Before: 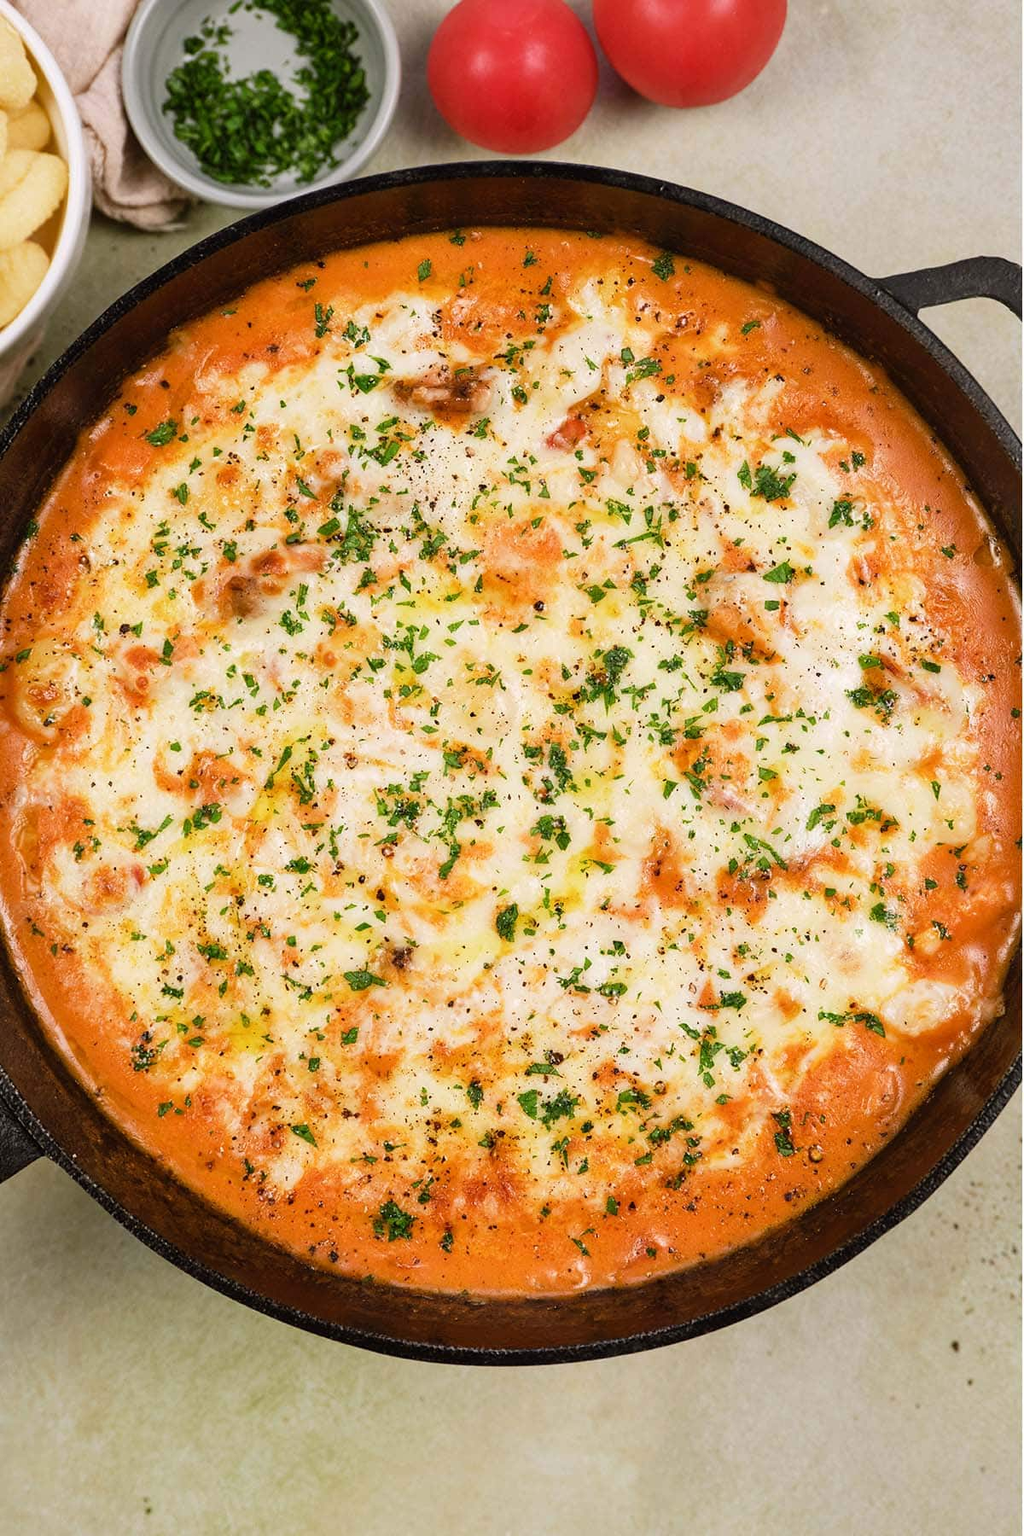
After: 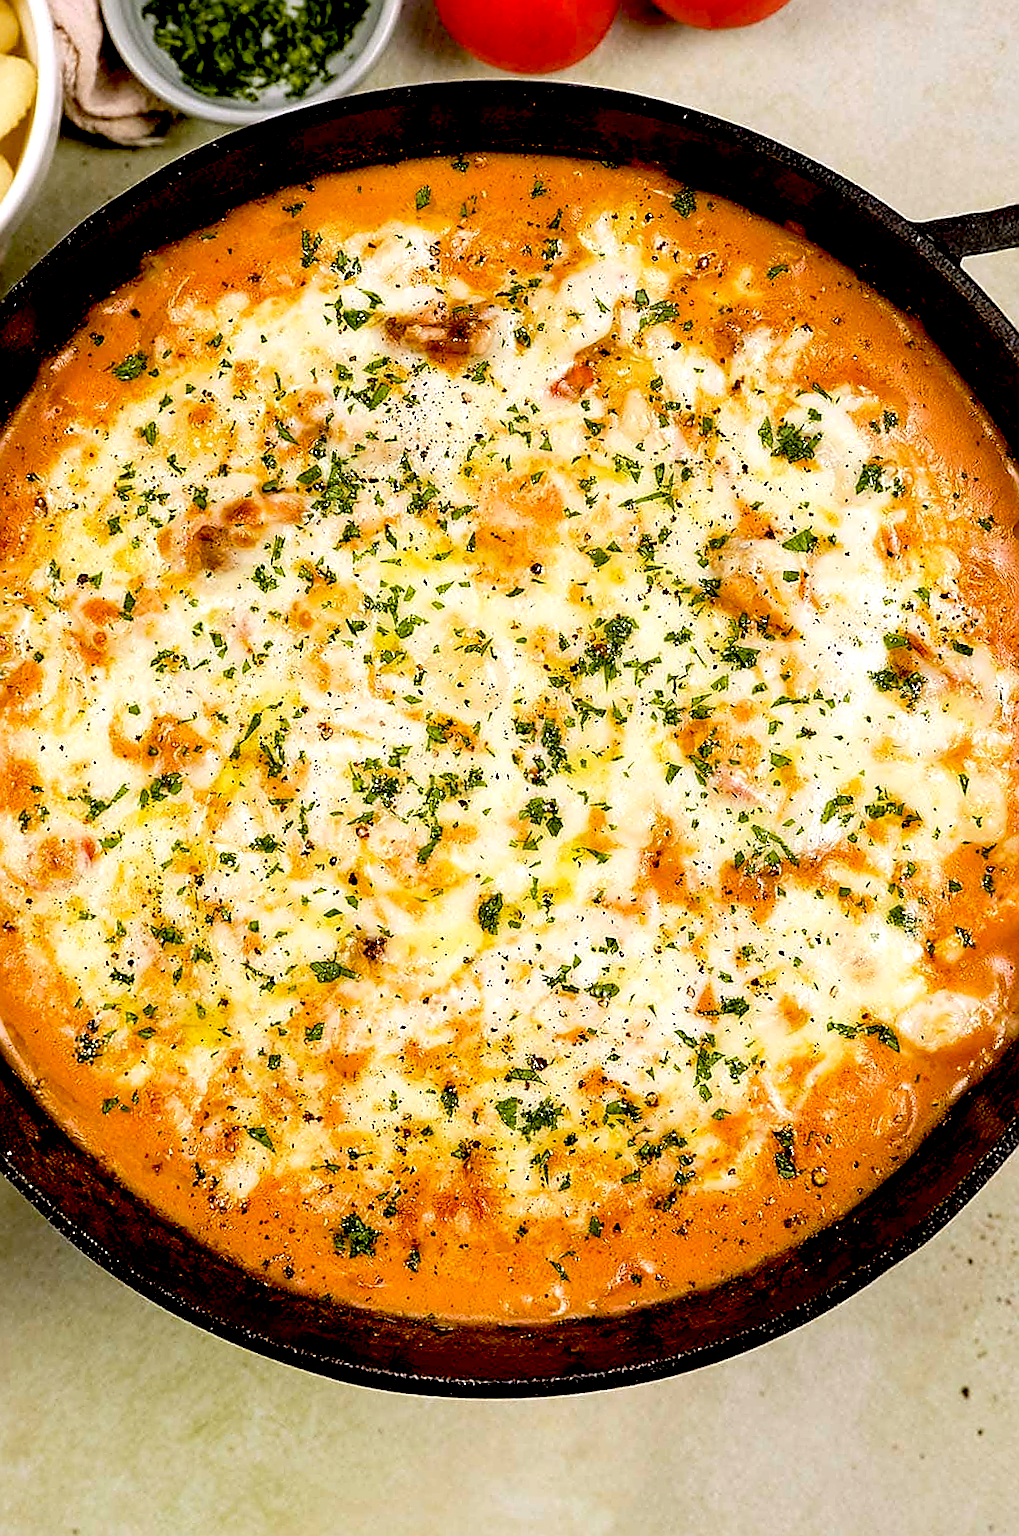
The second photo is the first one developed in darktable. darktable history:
color zones: curves: ch0 [(0.254, 0.492) (0.724, 0.62)]; ch1 [(0.25, 0.528) (0.719, 0.796)]; ch2 [(0, 0.472) (0.25, 0.5) (0.73, 0.184)]
crop and rotate: angle -1.84°, left 3.145%, top 3.58%, right 1.403%, bottom 0.617%
sharpen: radius 1.355, amount 1.241, threshold 0.645
exposure: black level correction 0.032, exposure 0.313 EV, compensate highlight preservation false
tone equalizer: edges refinement/feathering 500, mask exposure compensation -1.57 EV, preserve details no
